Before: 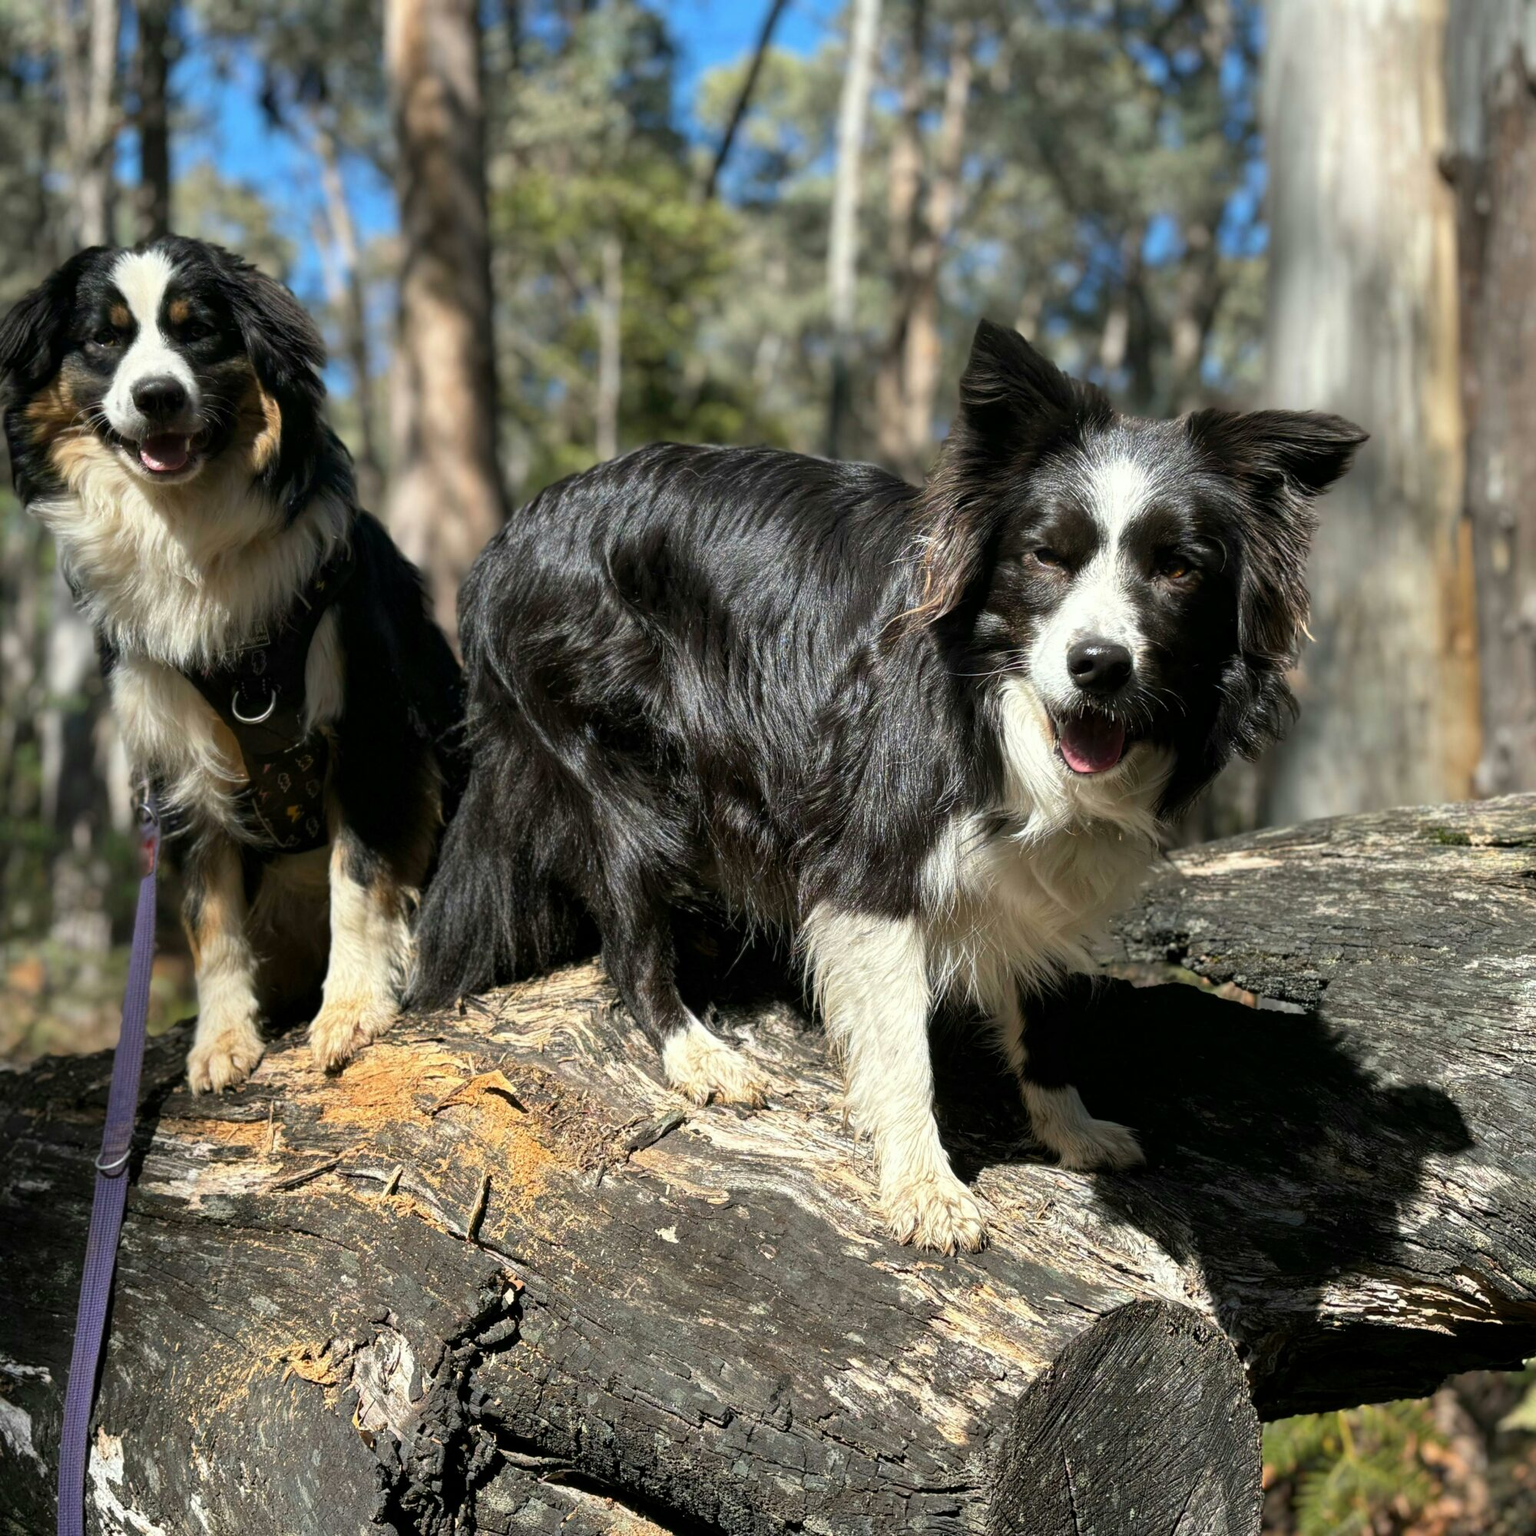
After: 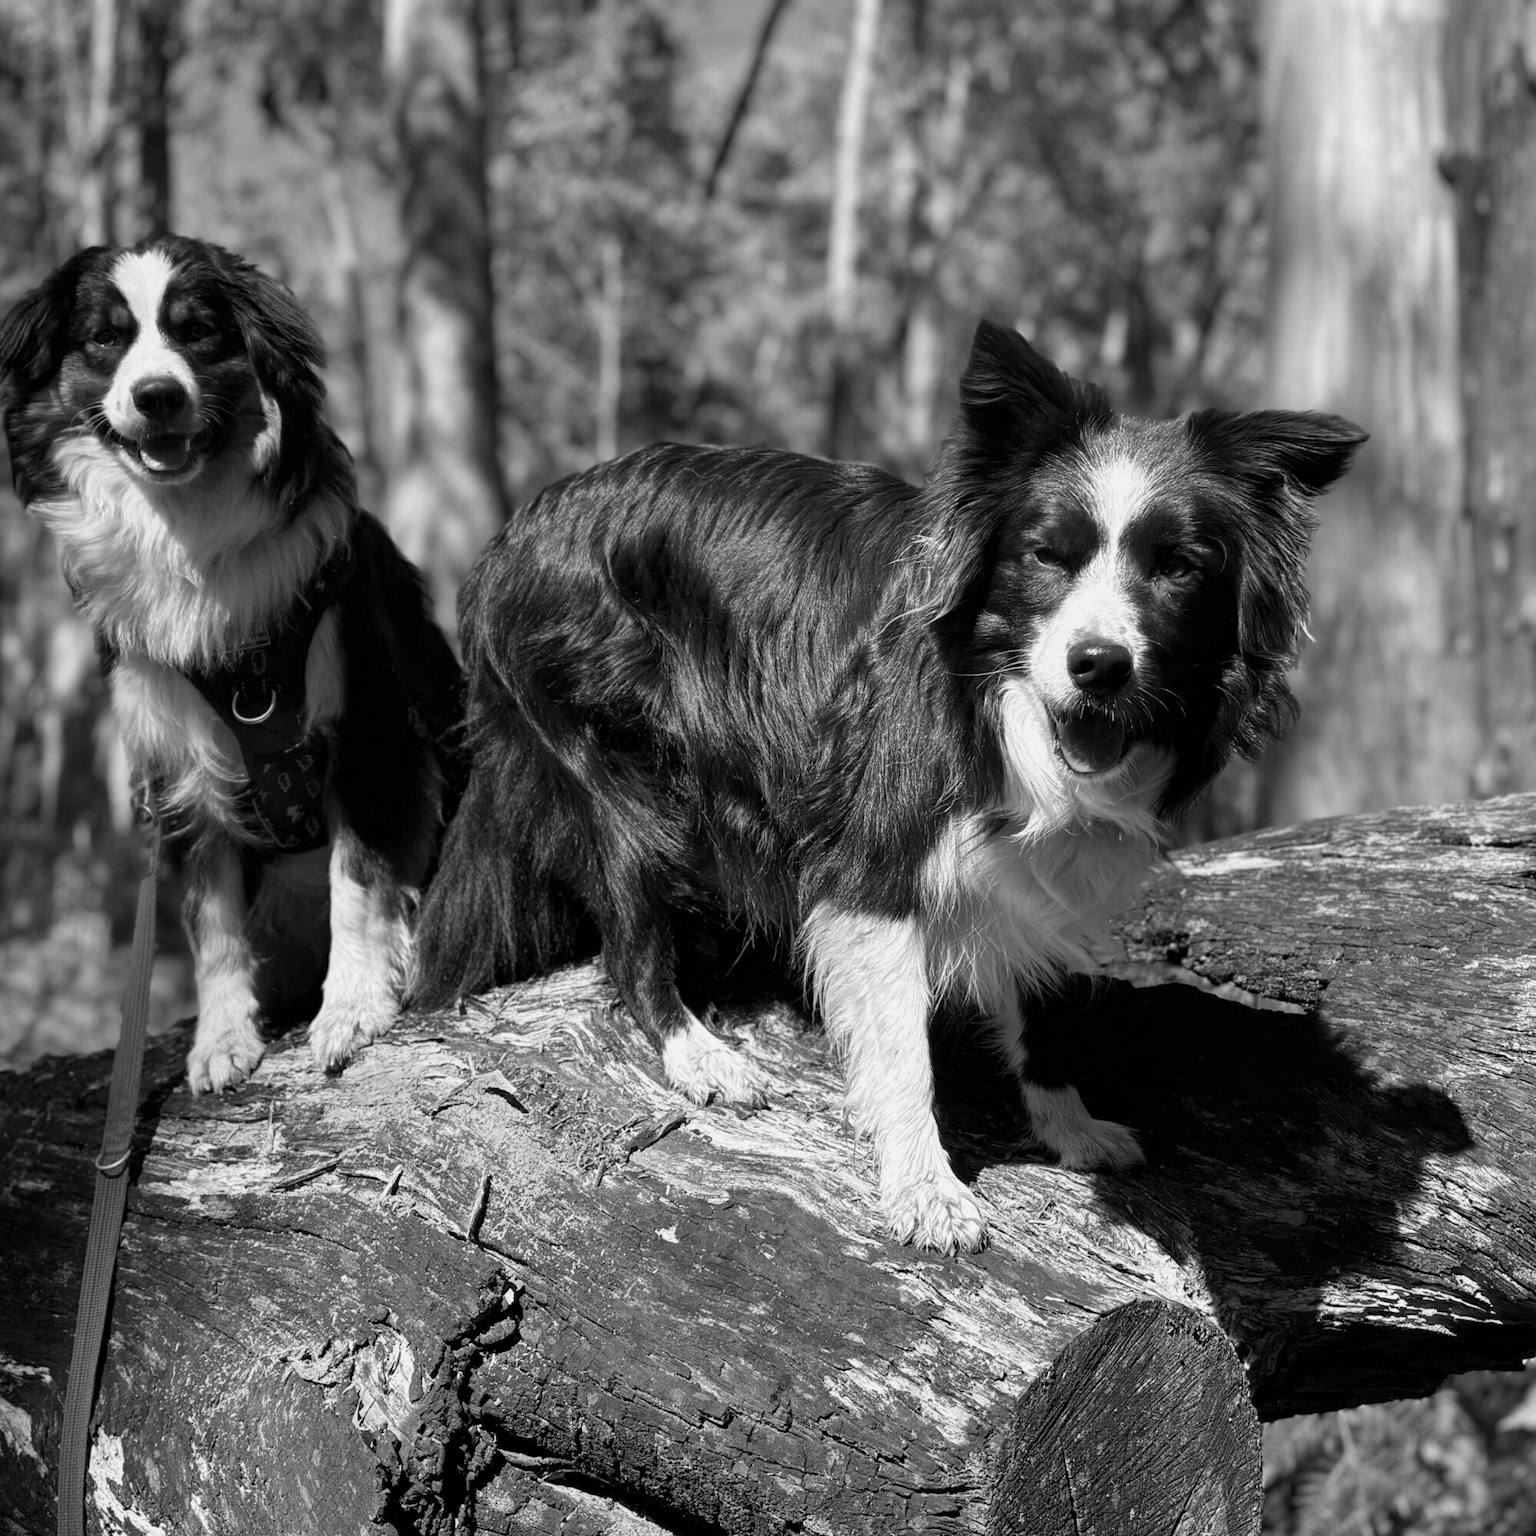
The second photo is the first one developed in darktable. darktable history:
monochrome: a 30.25, b 92.03
velvia: strength 15%
